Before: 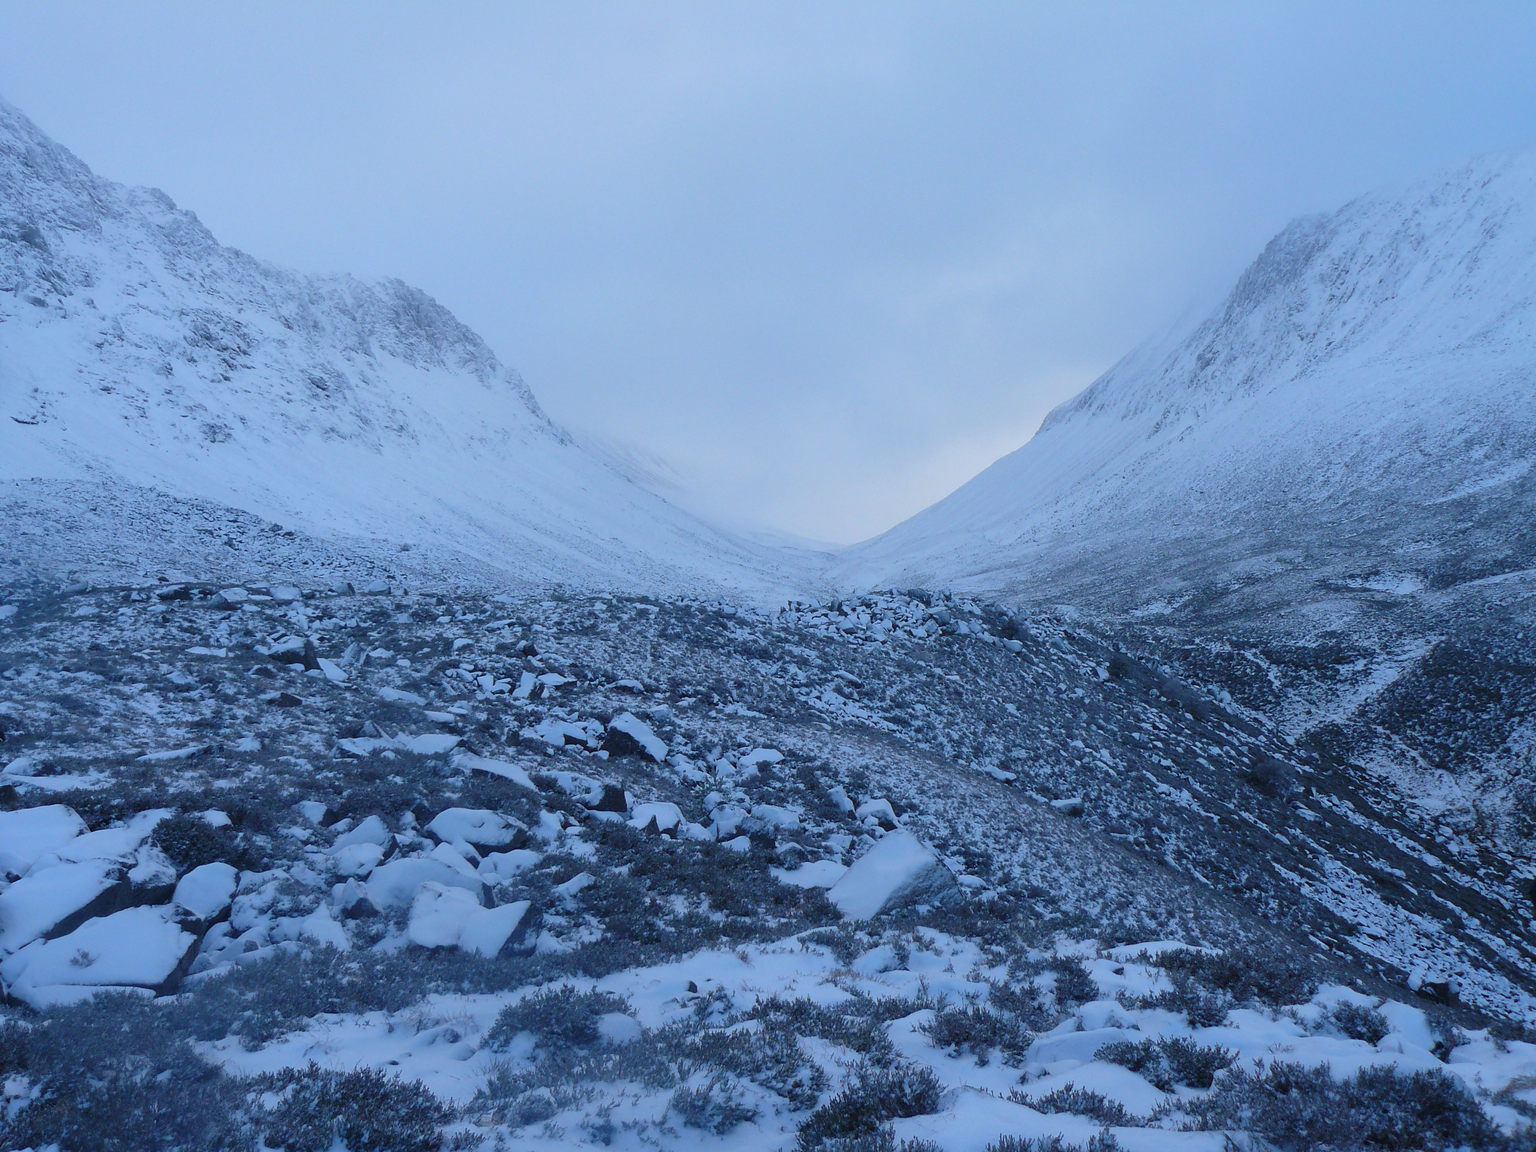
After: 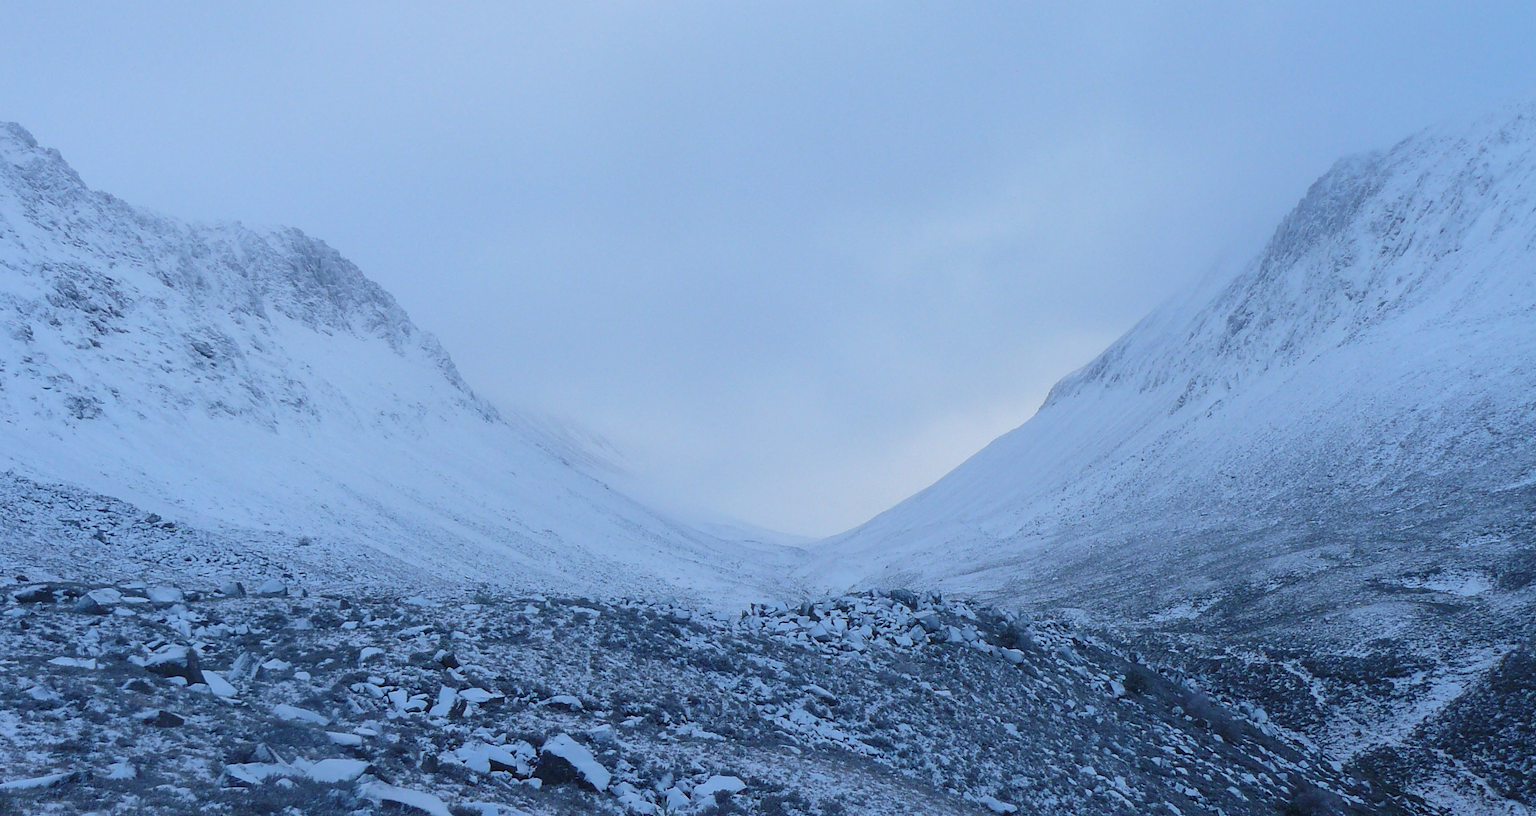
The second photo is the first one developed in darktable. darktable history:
crop and rotate: left 9.415%, top 7.254%, right 4.816%, bottom 31.9%
